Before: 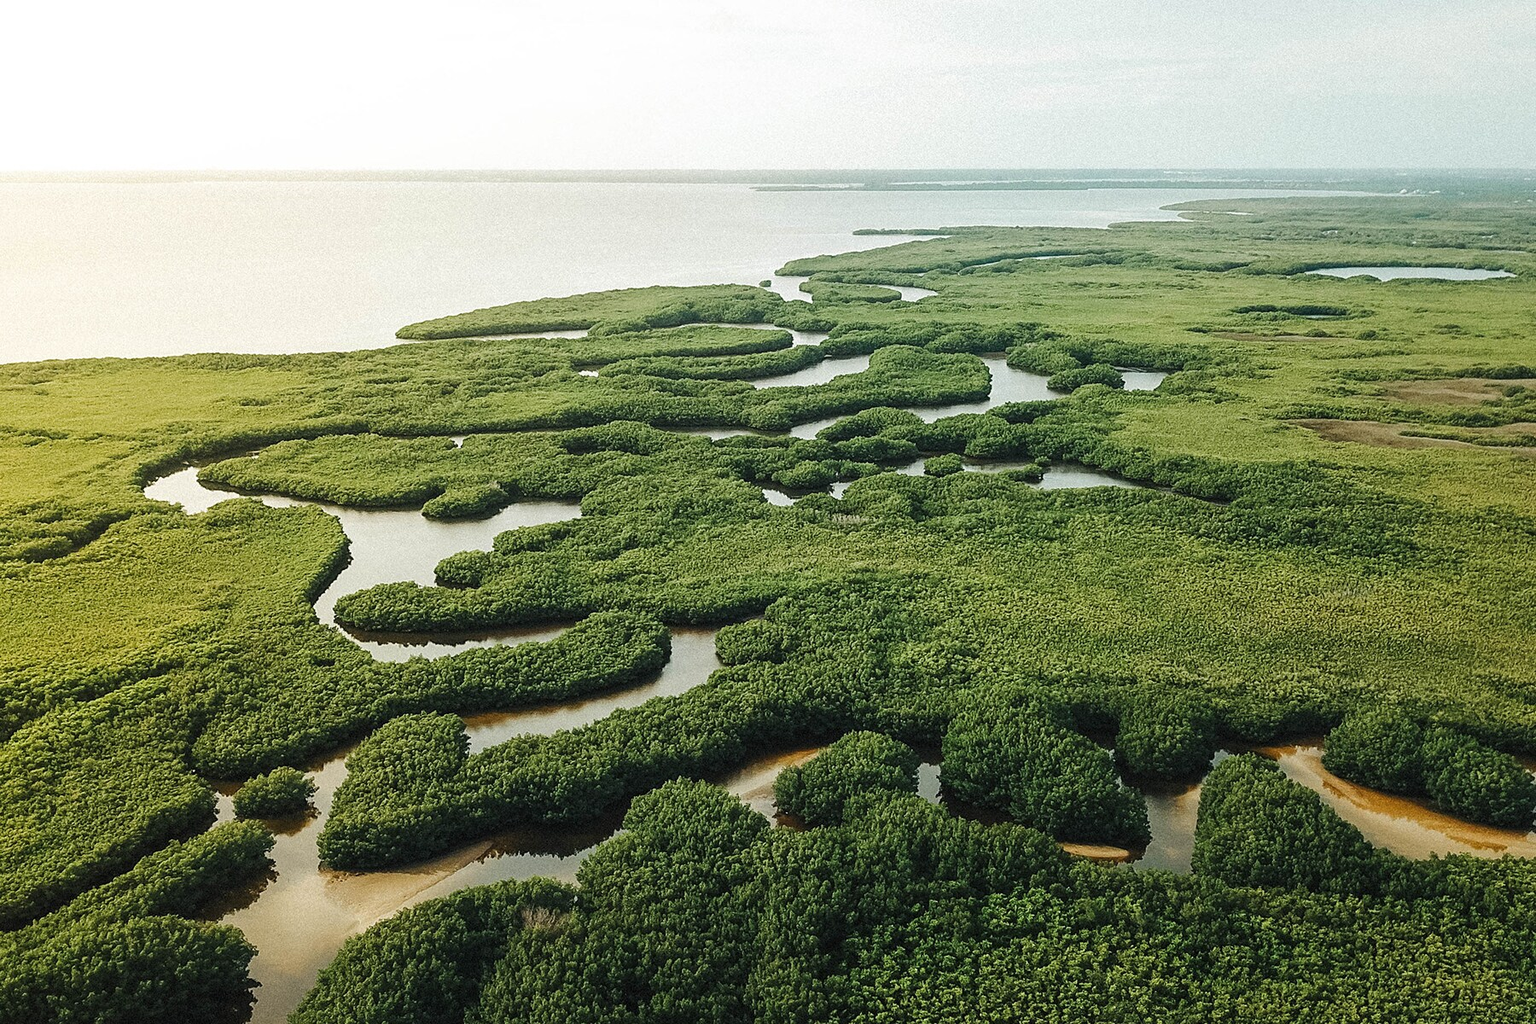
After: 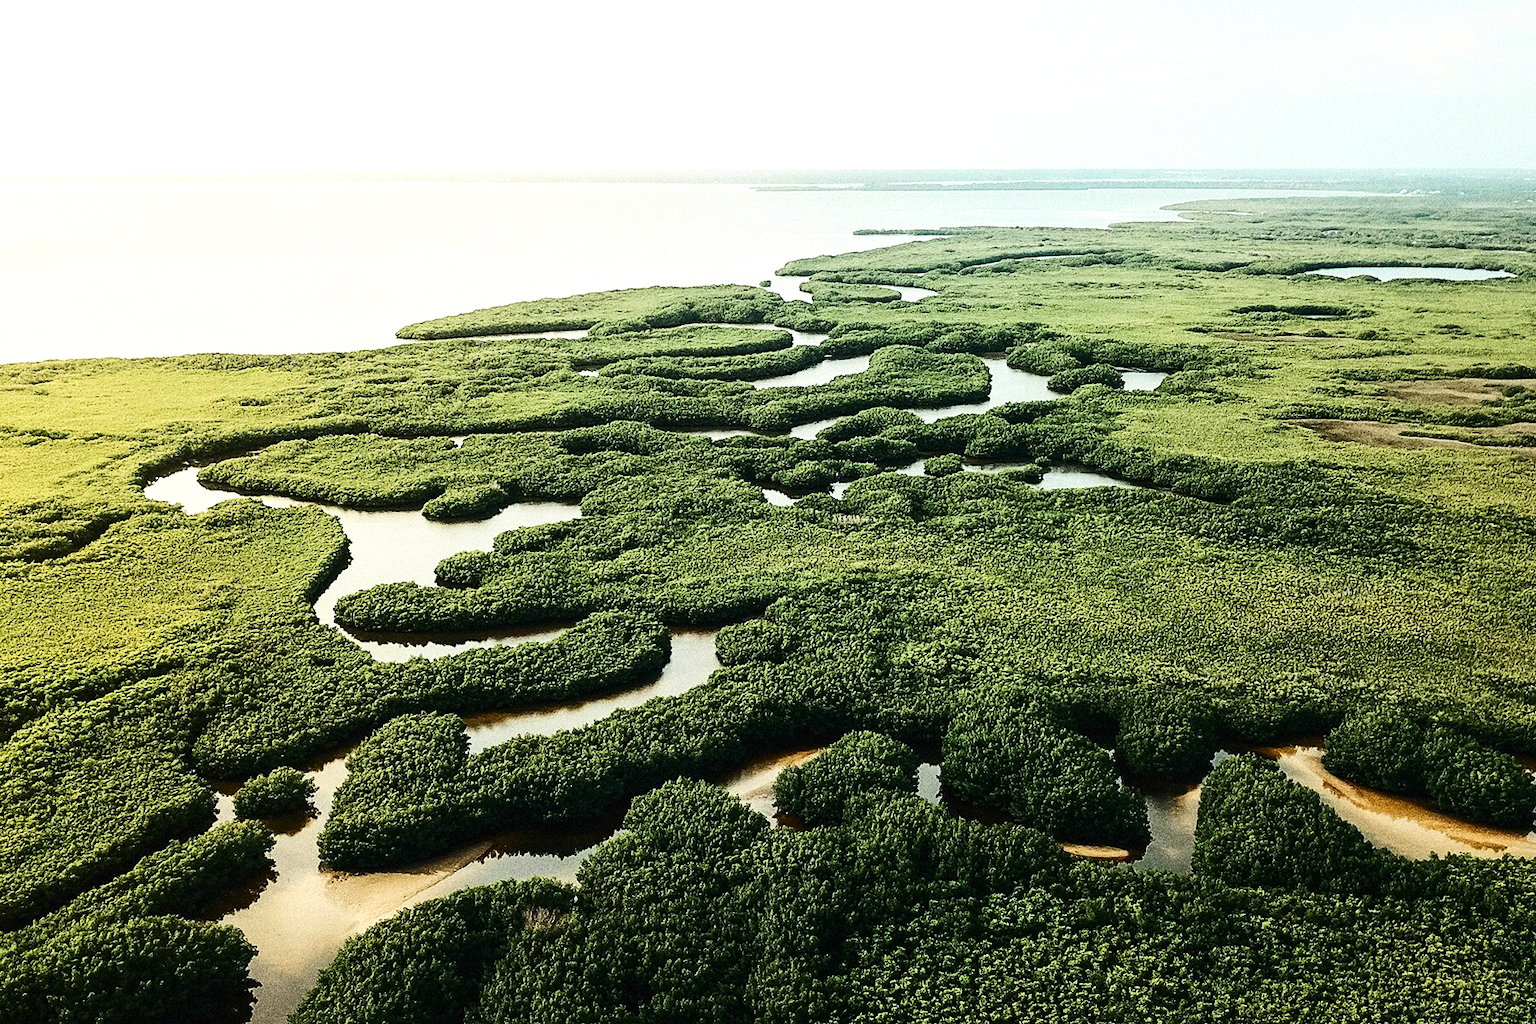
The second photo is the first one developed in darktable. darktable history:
velvia: strength 6%
tone equalizer: -8 EV -0.417 EV, -7 EV -0.389 EV, -6 EV -0.333 EV, -5 EV -0.222 EV, -3 EV 0.222 EV, -2 EV 0.333 EV, -1 EV 0.389 EV, +0 EV 0.417 EV, edges refinement/feathering 500, mask exposure compensation -1.57 EV, preserve details no
contrast brightness saturation: contrast 0.28
